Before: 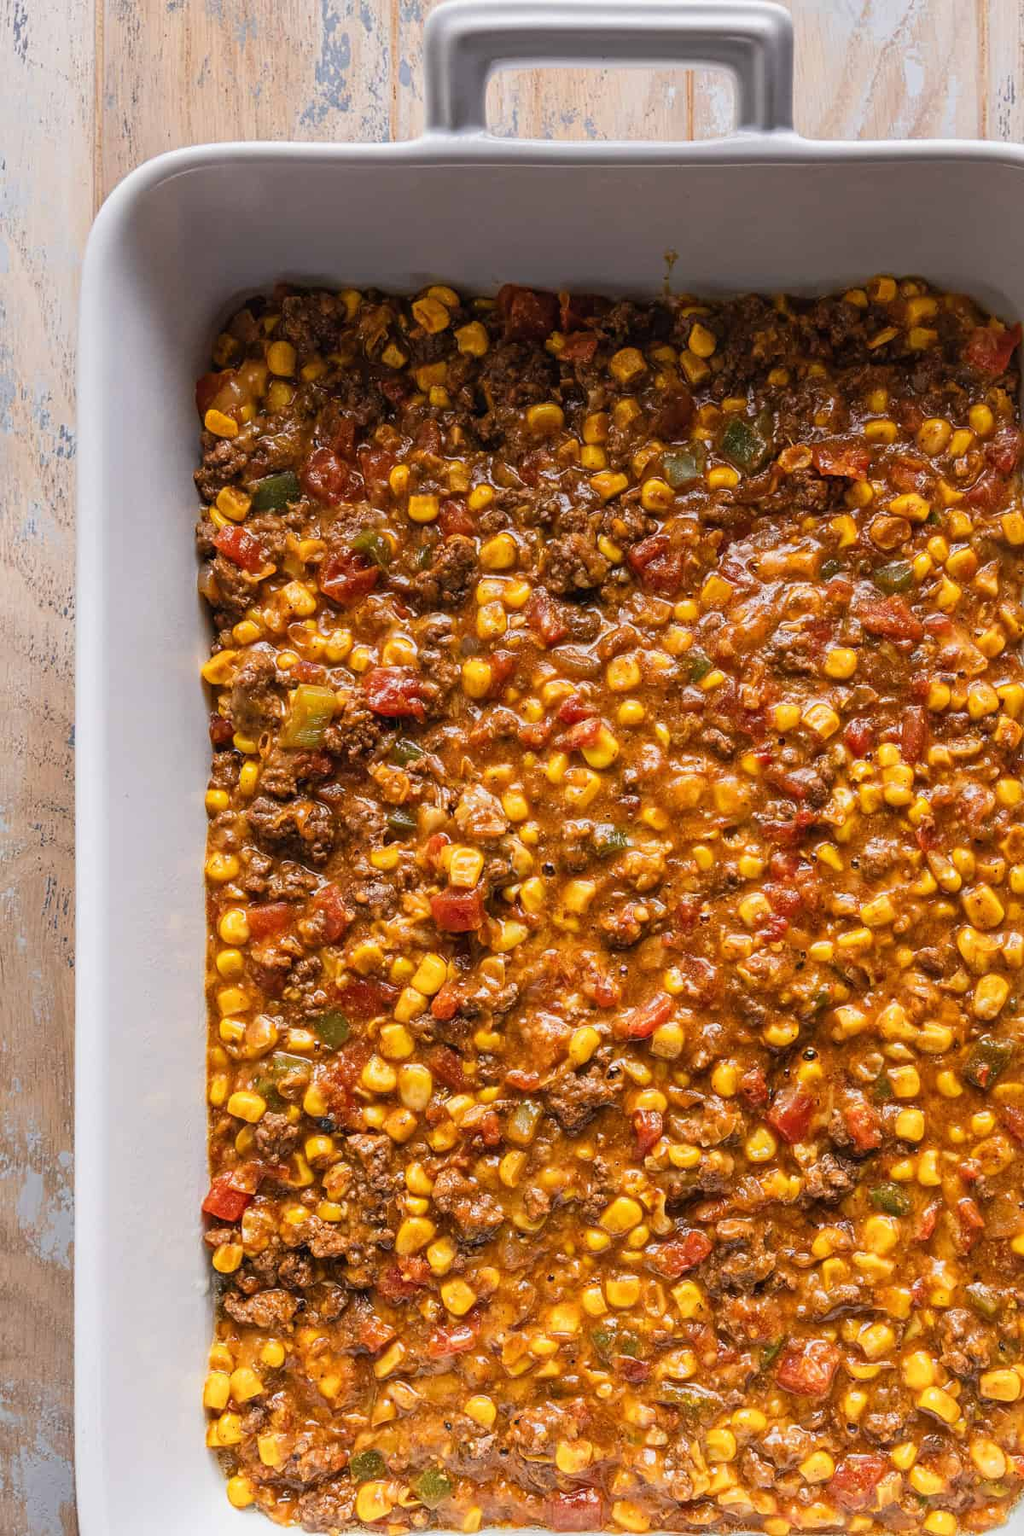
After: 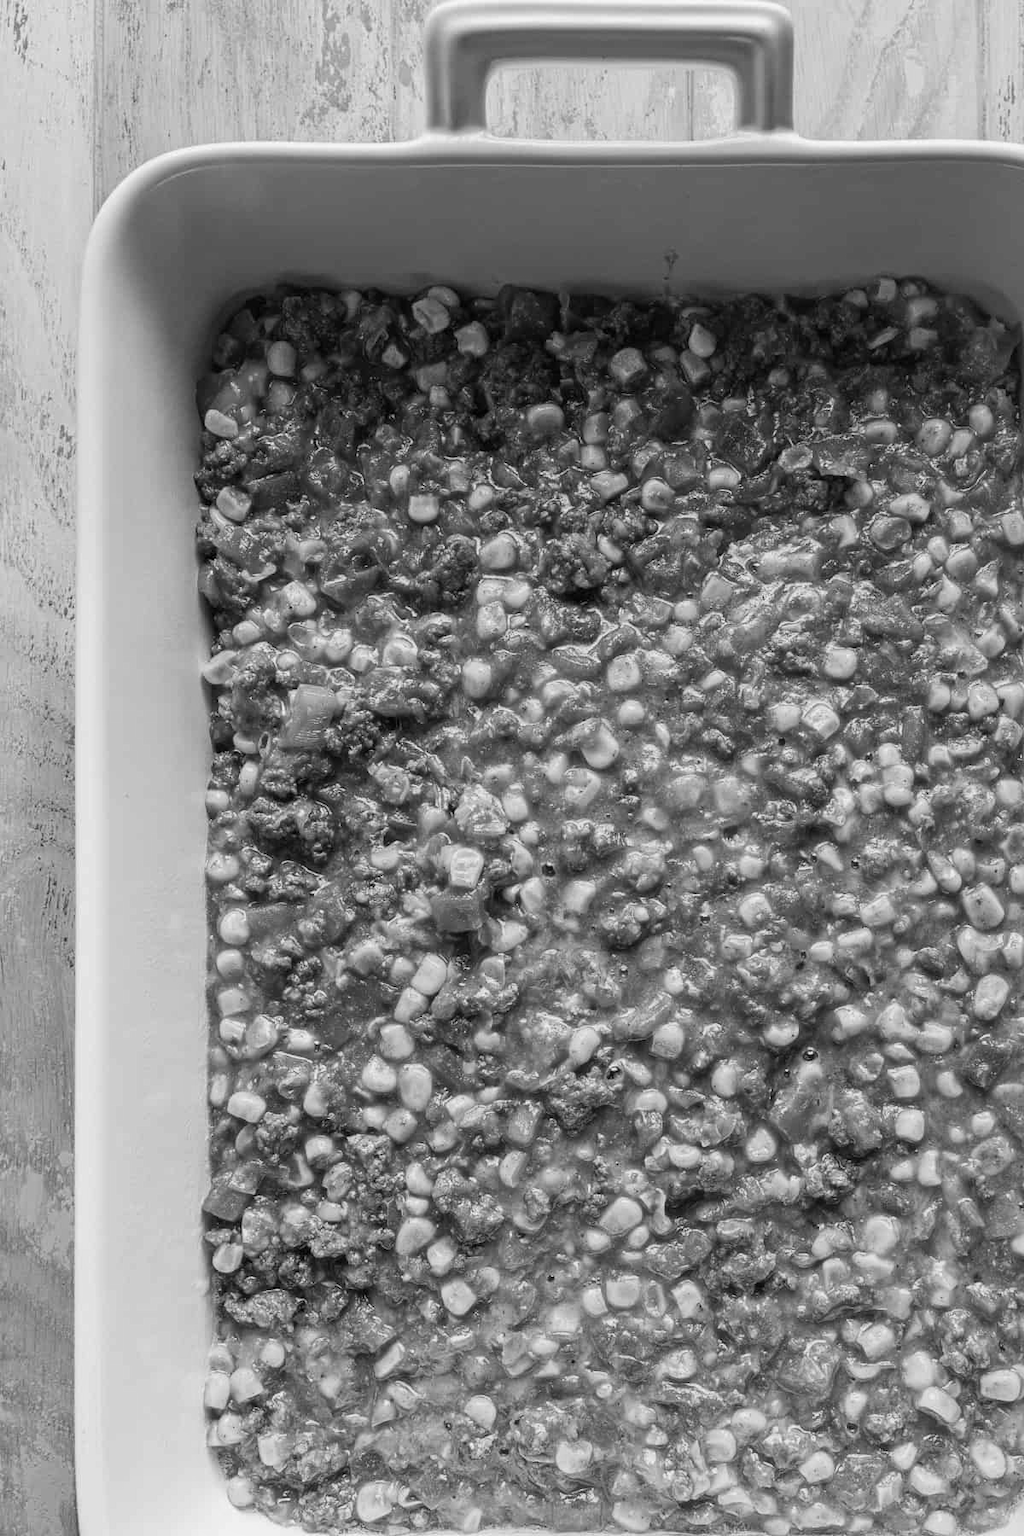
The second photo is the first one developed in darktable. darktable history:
color balance rgb: global vibrance 6.81%, saturation formula JzAzBz (2021)
monochrome: on, module defaults
